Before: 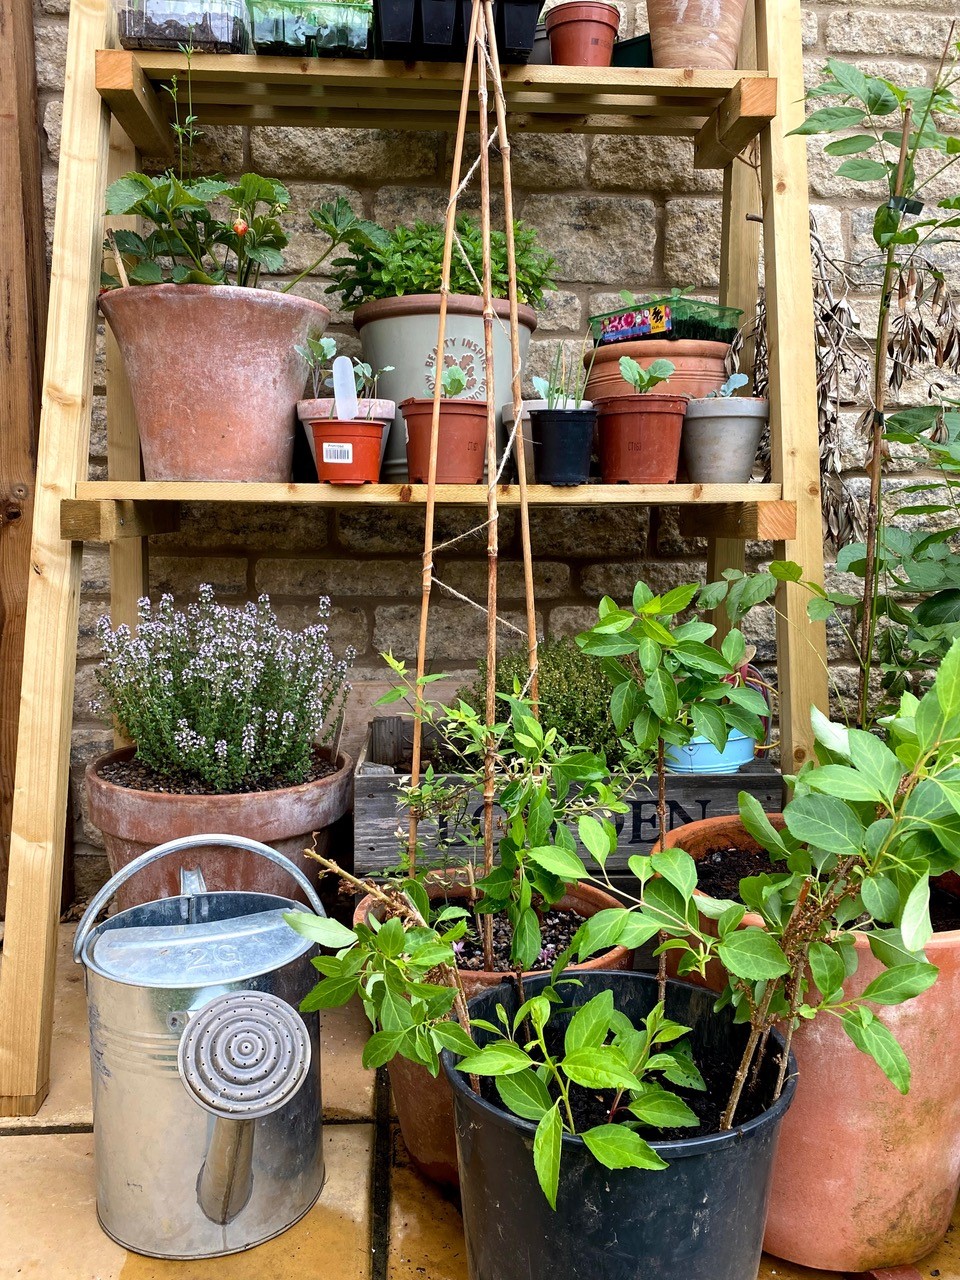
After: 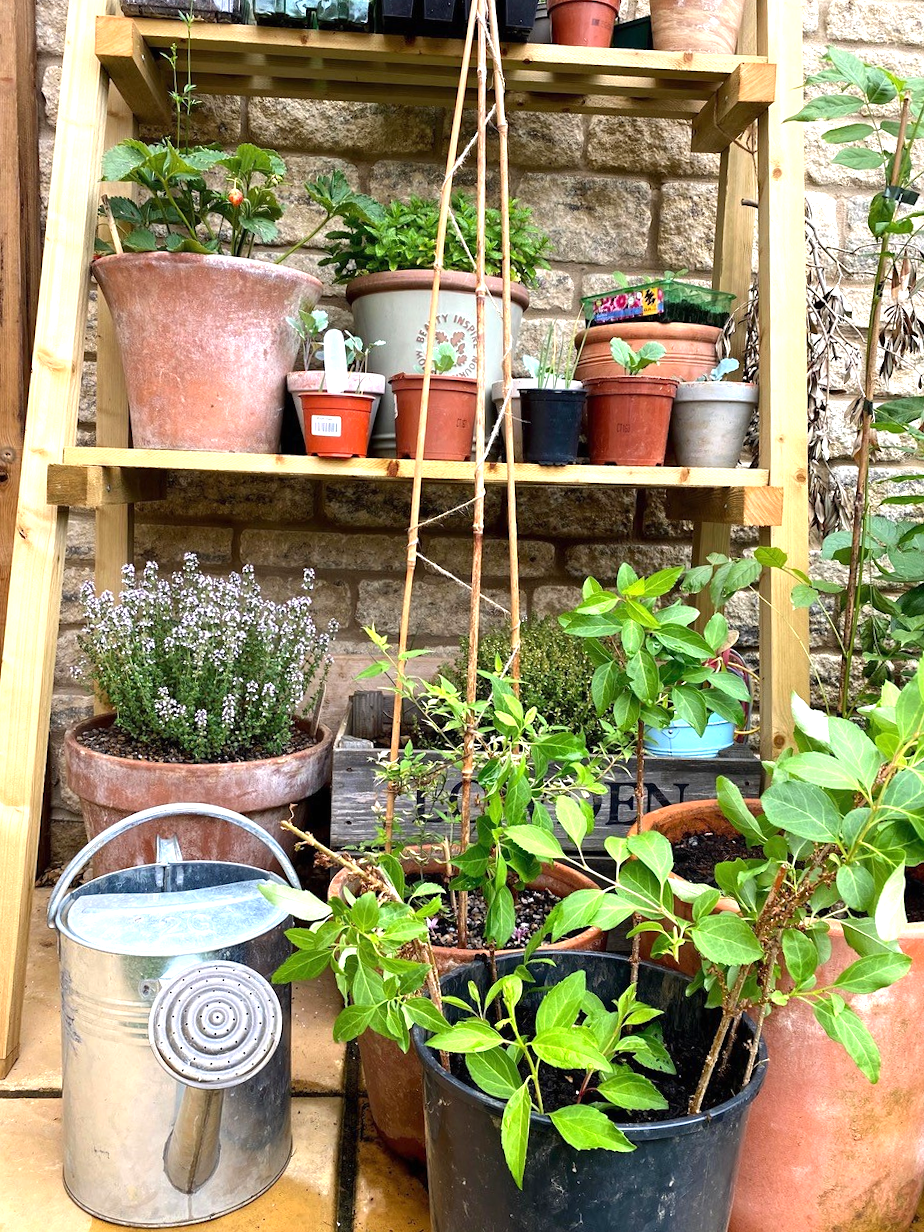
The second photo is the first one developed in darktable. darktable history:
exposure: black level correction 0, exposure 0.68 EV, compensate exposure bias true, compensate highlight preservation false
crop and rotate: angle -1.69°
base curve: curves: ch0 [(0, 0) (0.297, 0.298) (1, 1)], preserve colors none
